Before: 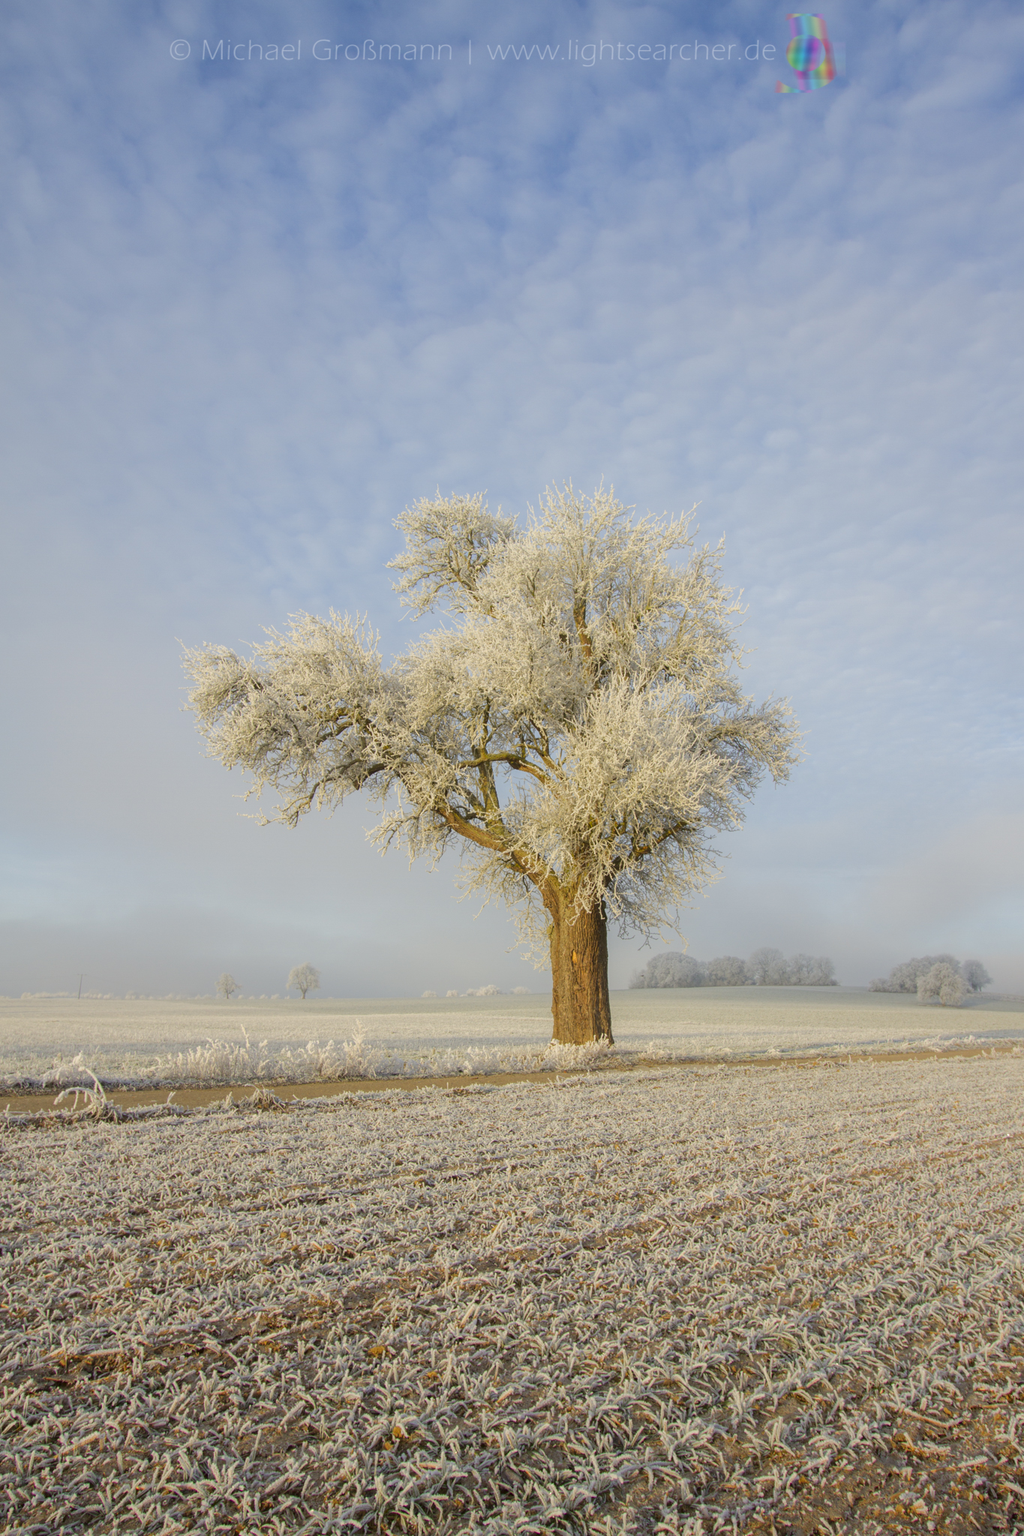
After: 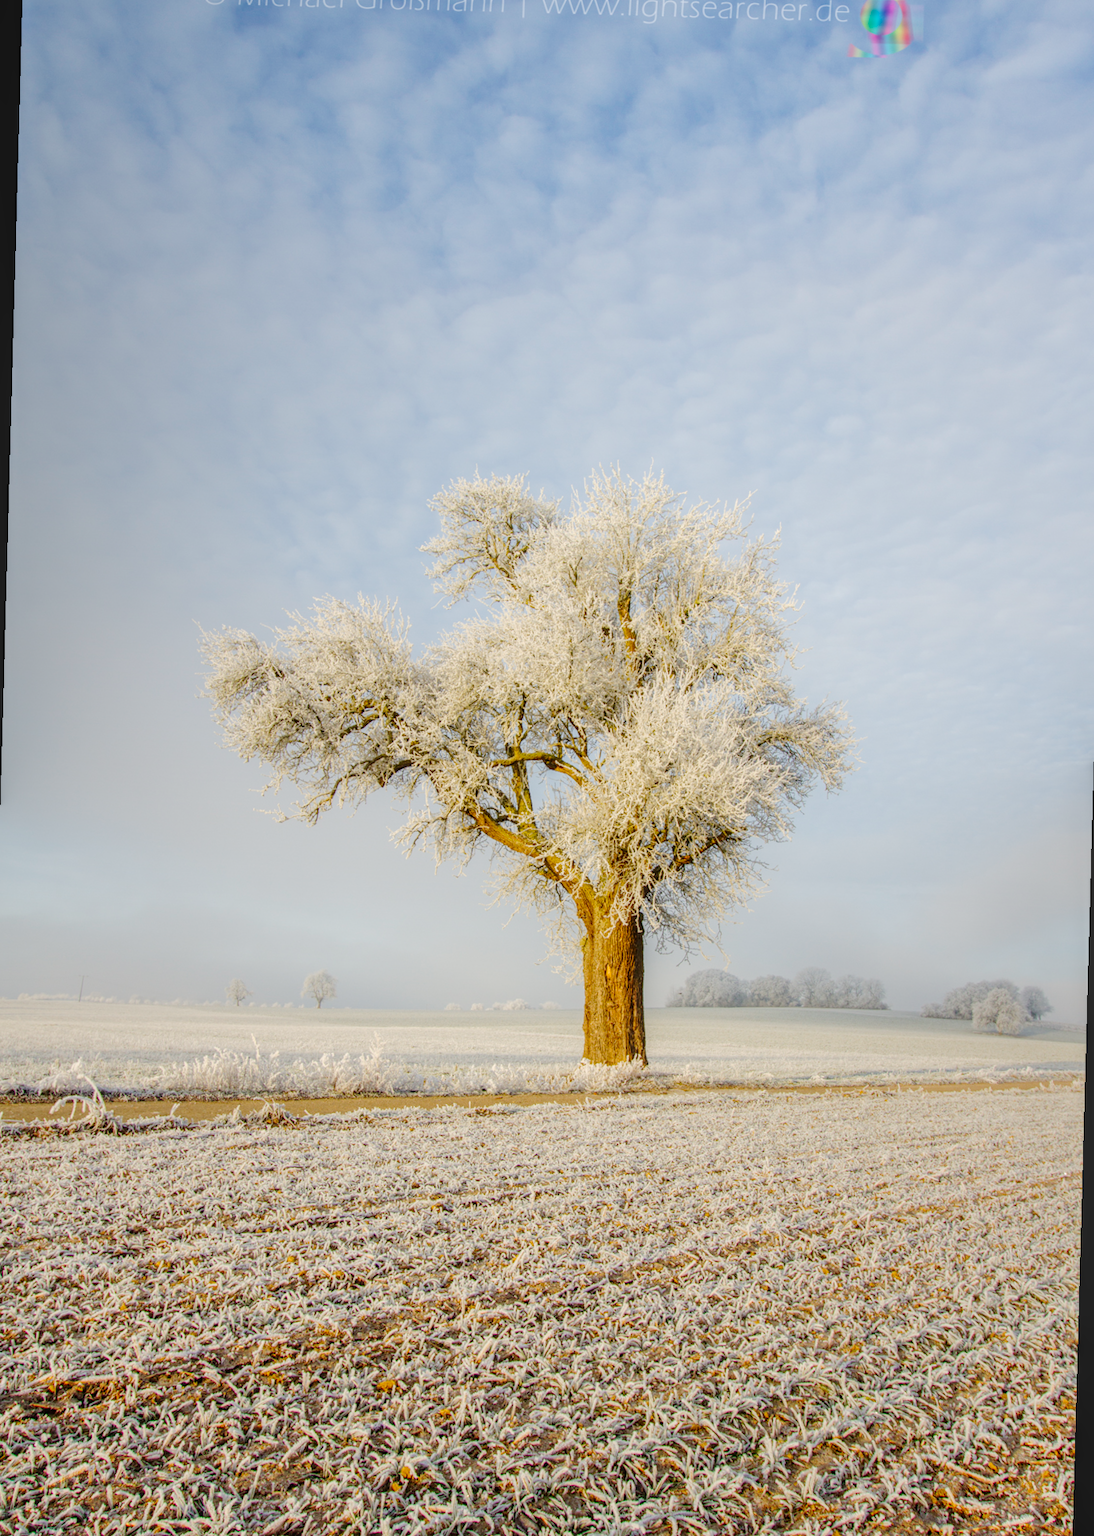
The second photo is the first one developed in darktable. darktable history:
tone curve: curves: ch0 [(0, 0) (0.003, 0.019) (0.011, 0.021) (0.025, 0.023) (0.044, 0.026) (0.069, 0.037) (0.1, 0.059) (0.136, 0.088) (0.177, 0.138) (0.224, 0.199) (0.277, 0.279) (0.335, 0.376) (0.399, 0.481) (0.468, 0.581) (0.543, 0.658) (0.623, 0.735) (0.709, 0.8) (0.801, 0.861) (0.898, 0.928) (1, 1)], preserve colors none
local contrast: highlights 0%, shadows 0%, detail 133%
rotate and perspective: rotation 1.57°, crop left 0.018, crop right 0.982, crop top 0.039, crop bottom 0.961
